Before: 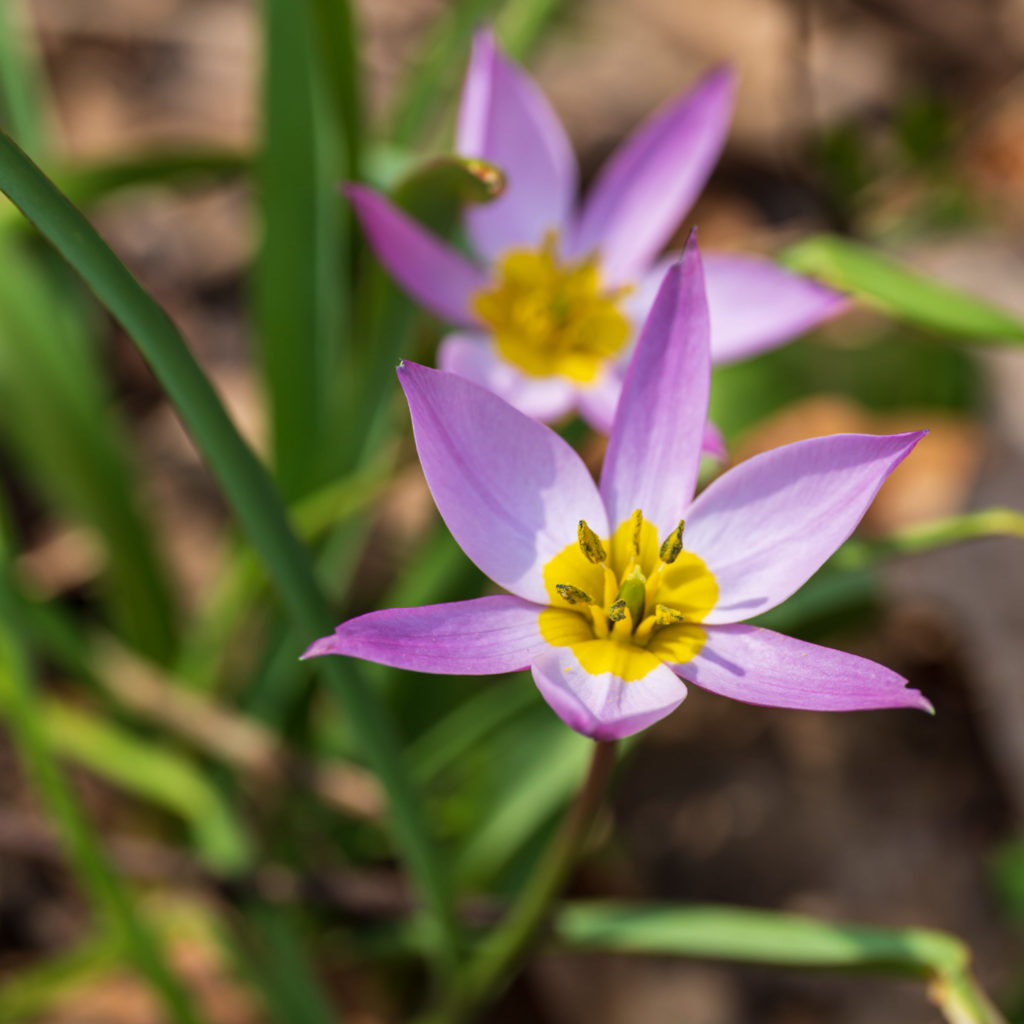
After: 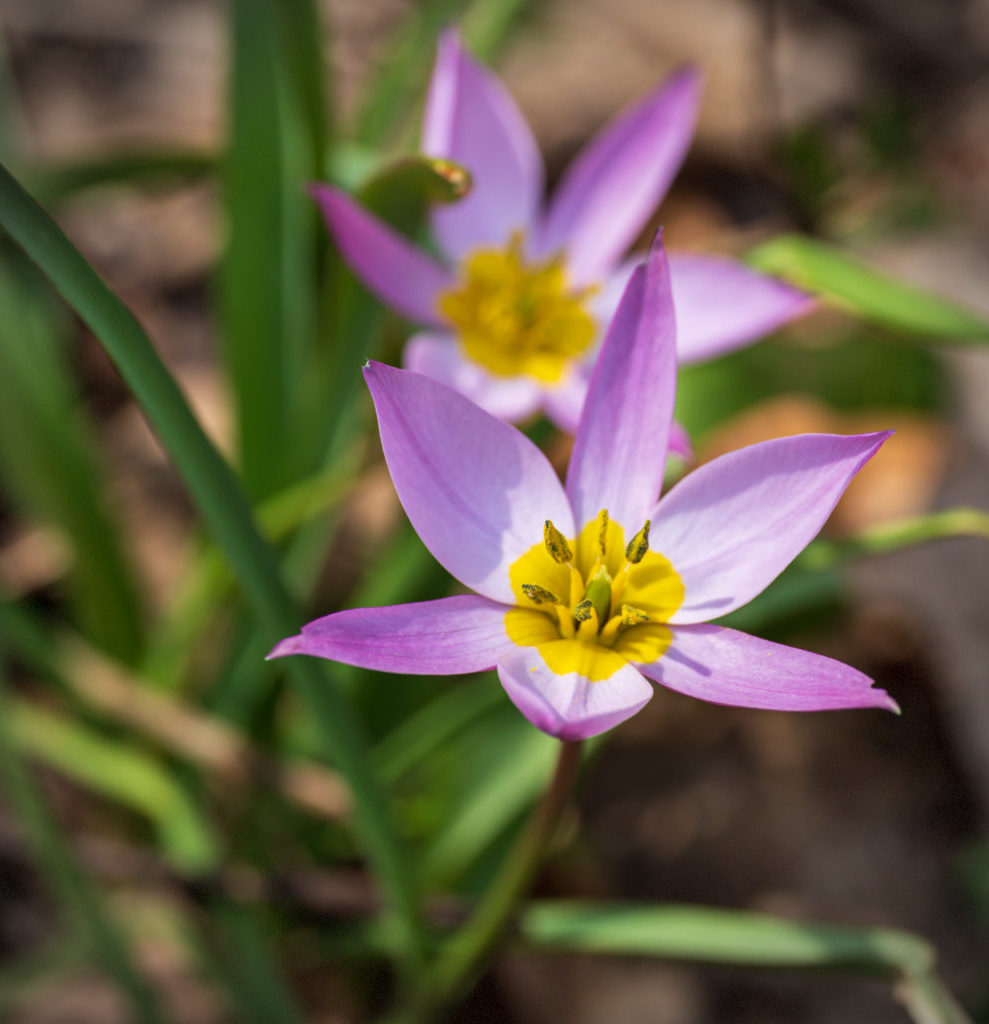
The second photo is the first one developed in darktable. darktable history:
crop and rotate: left 3.402%
vignetting: automatic ratio true, dithering 8-bit output
